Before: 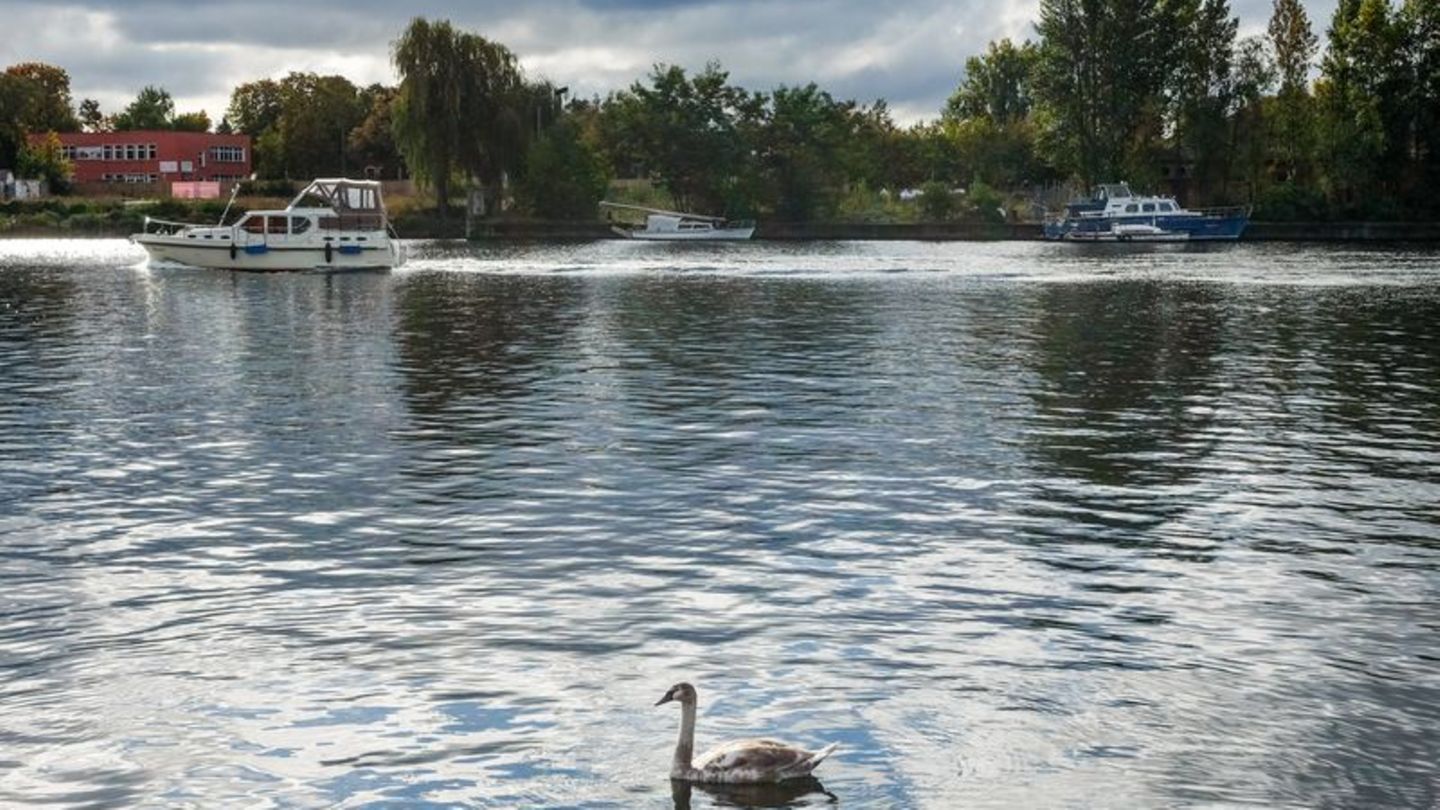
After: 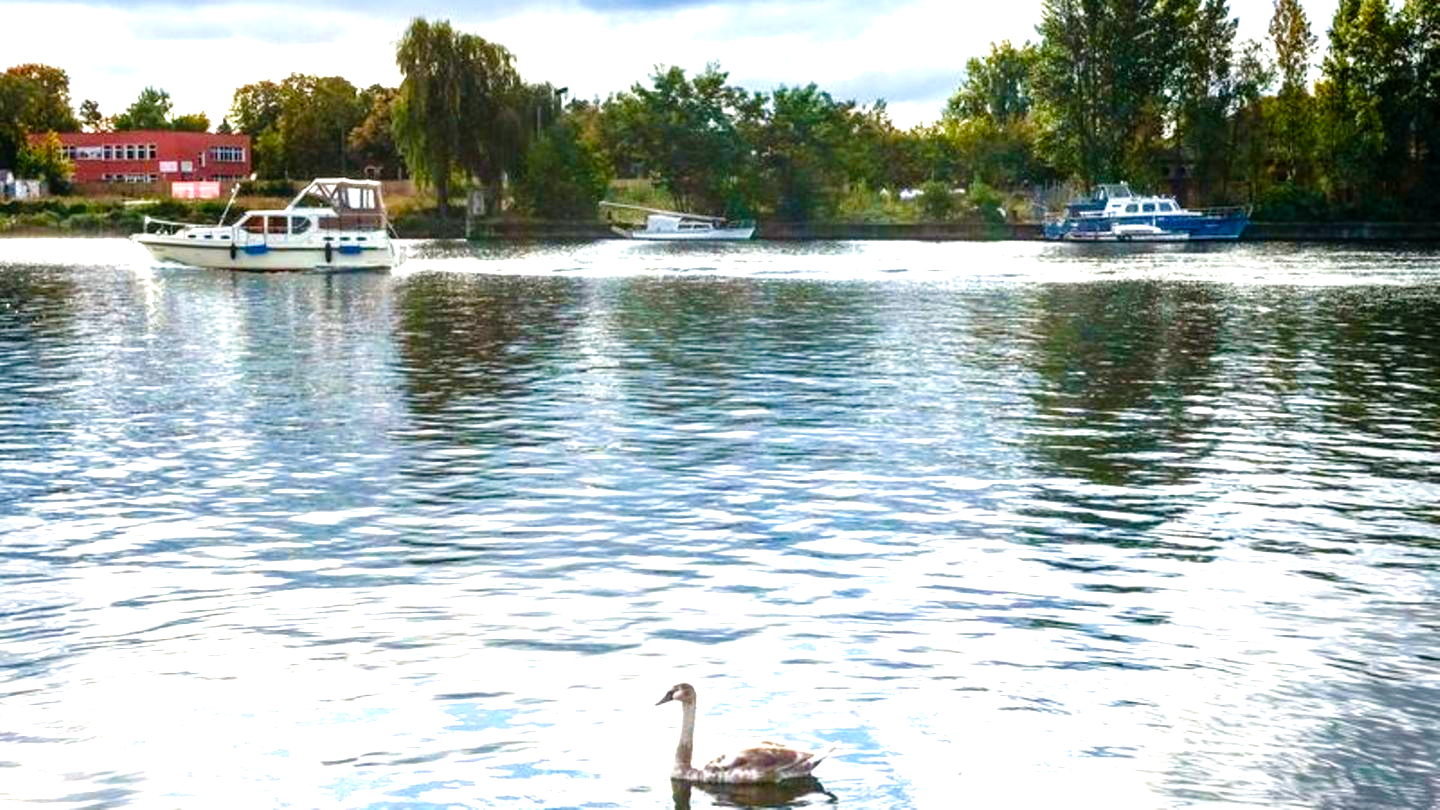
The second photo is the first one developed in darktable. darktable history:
exposure: exposure 0.634 EV, compensate highlight preservation false
velvia: strength 27.35%
color balance rgb: highlights gain › chroma 0.221%, highlights gain › hue 330.26°, linear chroma grading › global chroma 14.652%, perceptual saturation grading › global saturation 20%, perceptual saturation grading › highlights -50.001%, perceptual saturation grading › shadows 31.07%, global vibrance 31.476%
tone equalizer: -8 EV -0.731 EV, -7 EV -0.67 EV, -6 EV -0.619 EV, -5 EV -0.404 EV, -3 EV 0.396 EV, -2 EV 0.6 EV, -1 EV 0.679 EV, +0 EV 0.757 EV
